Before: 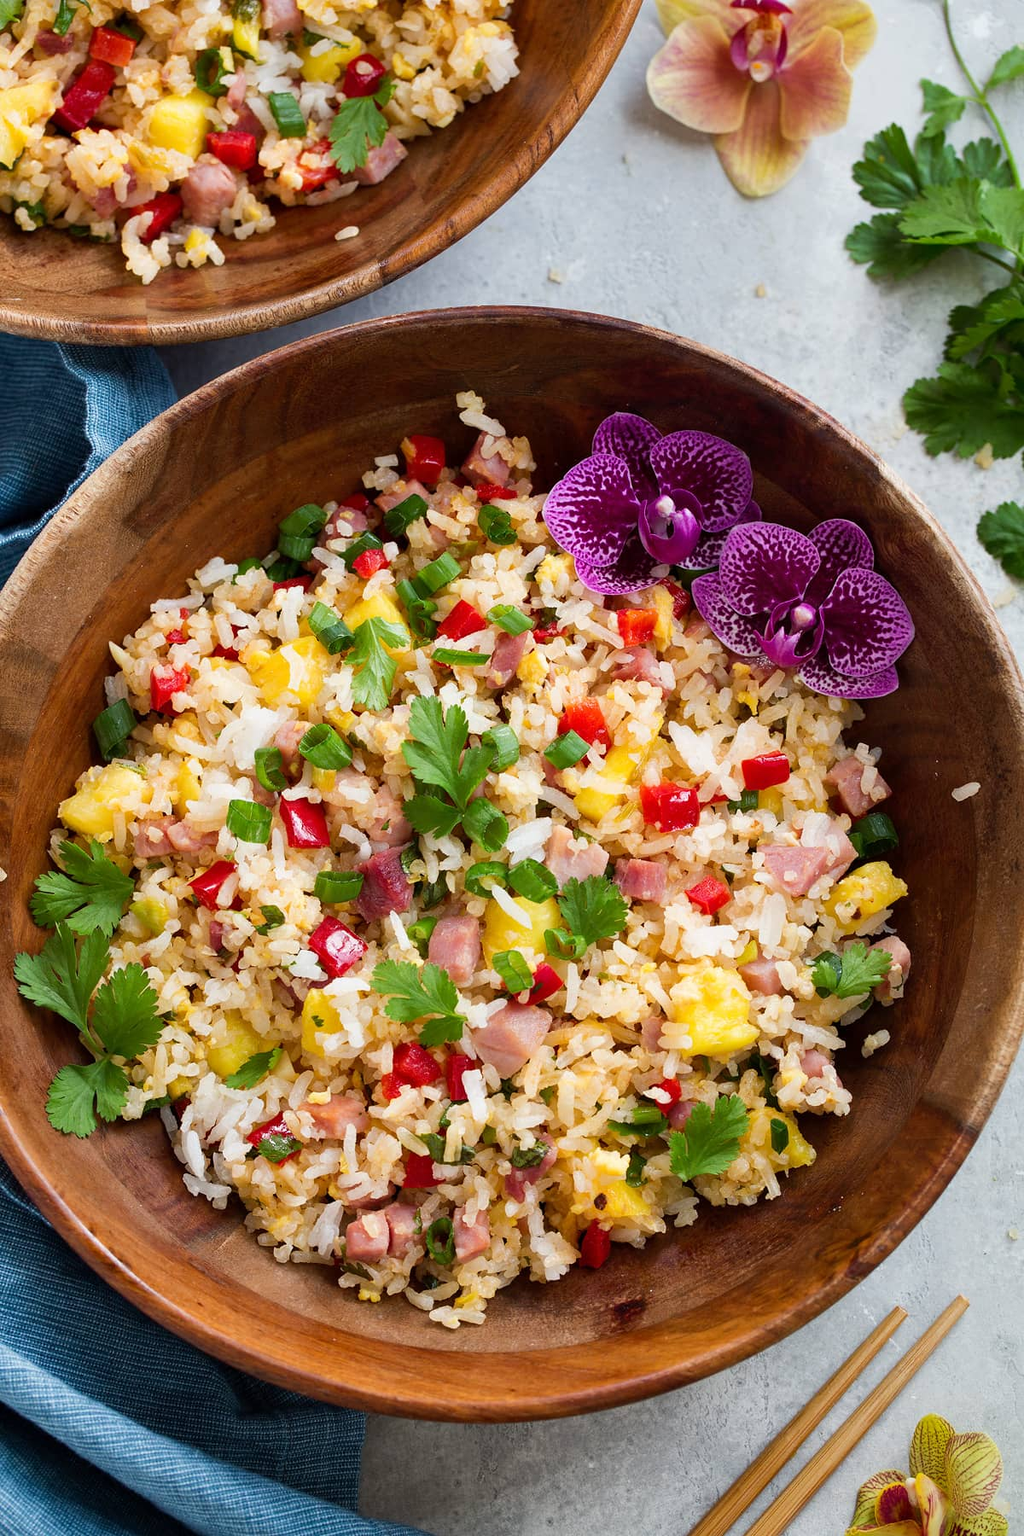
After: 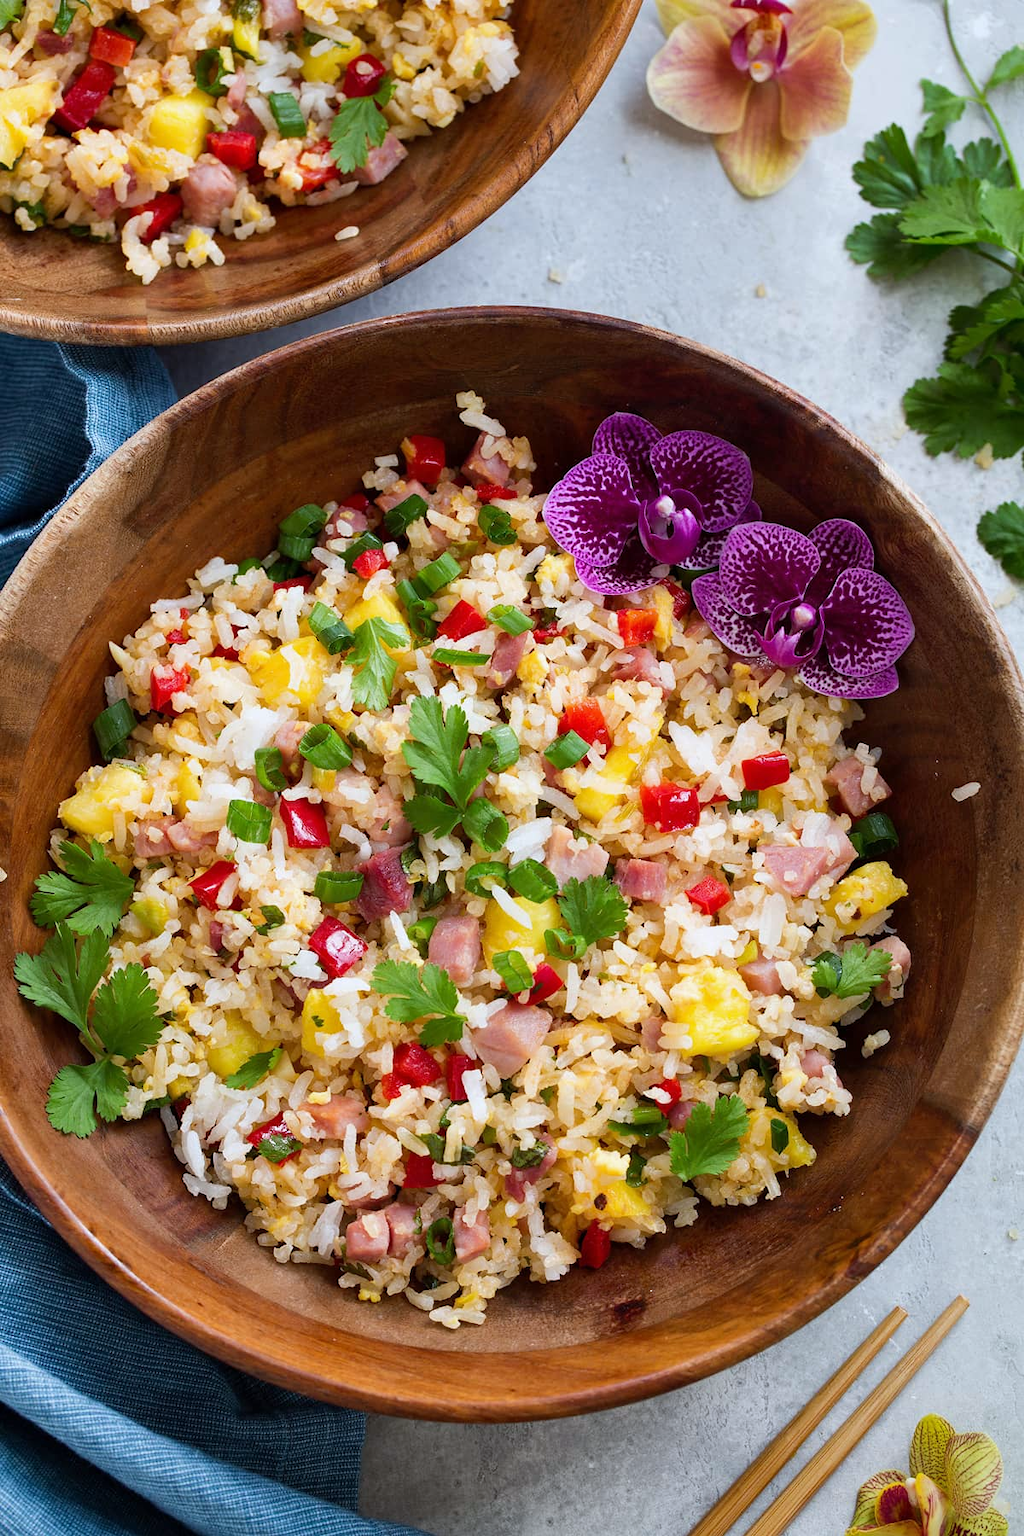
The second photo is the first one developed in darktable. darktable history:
white balance: red 0.976, blue 1.04
color balance: mode lift, gamma, gain (sRGB)
